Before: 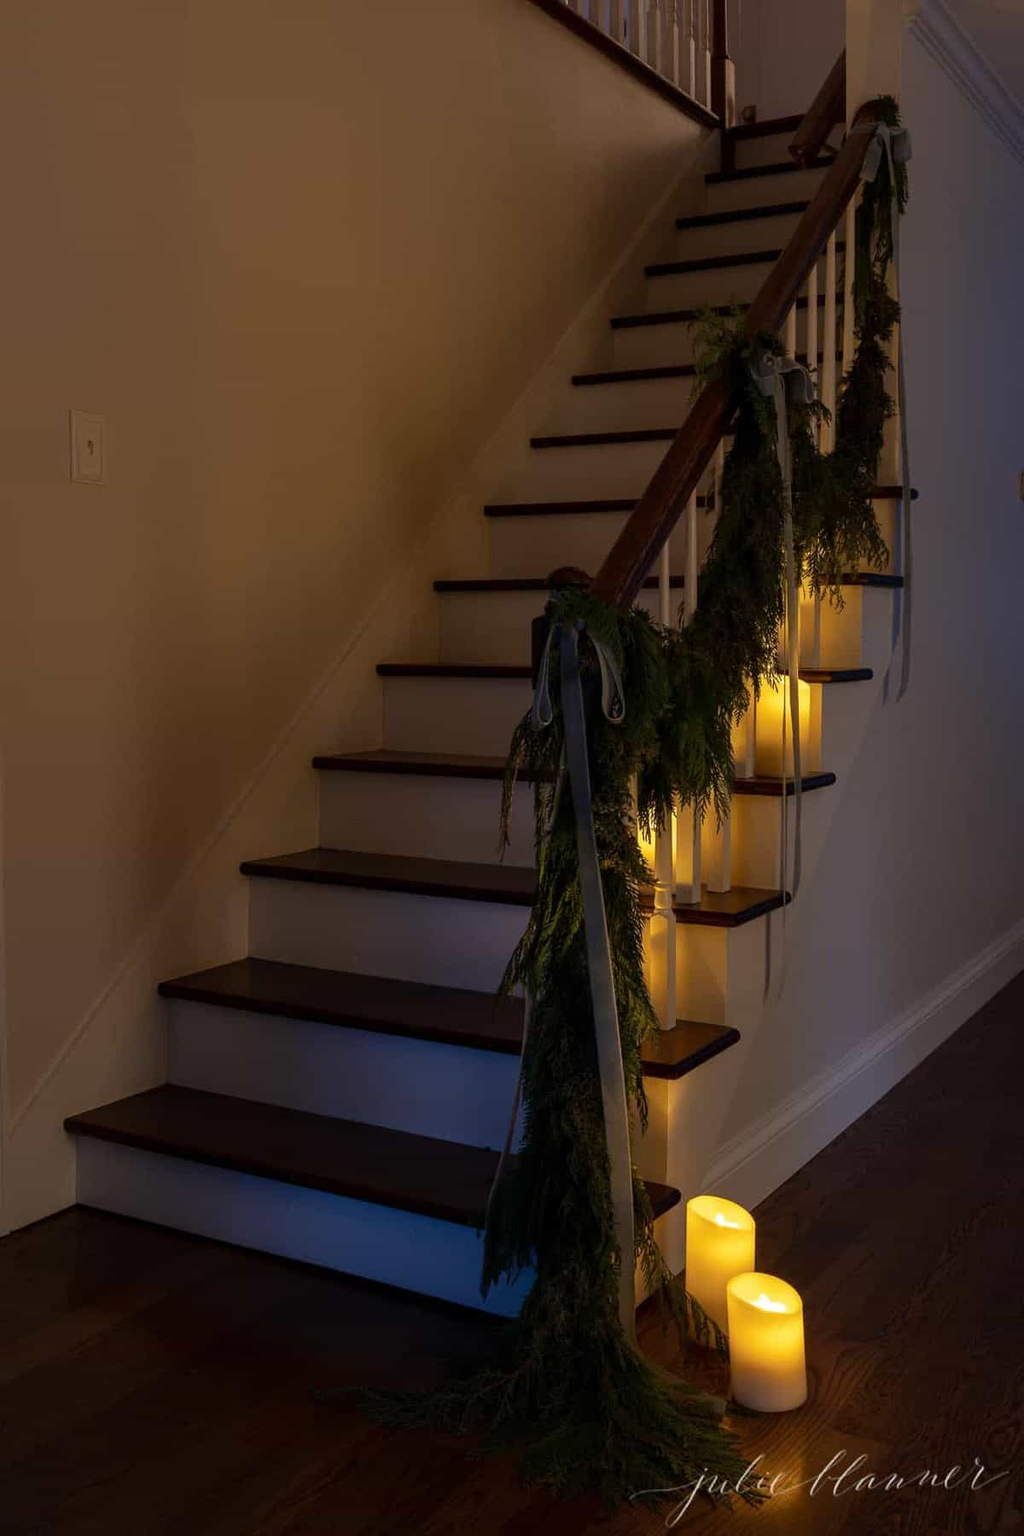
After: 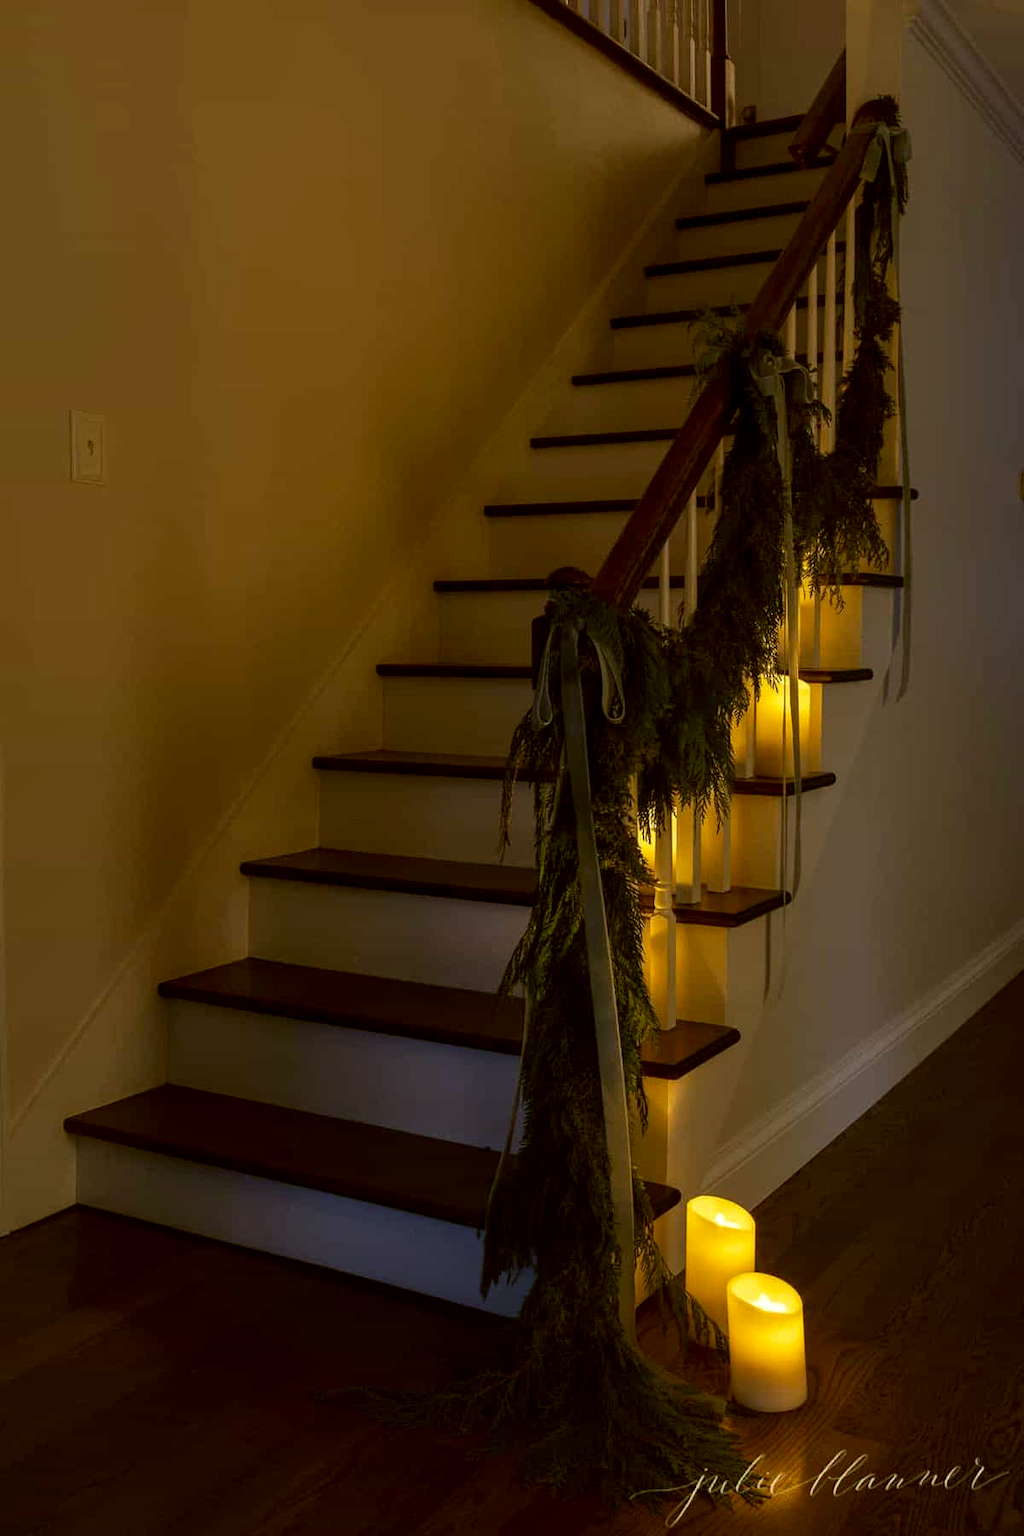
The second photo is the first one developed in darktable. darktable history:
color correction: highlights a* -1.45, highlights b* 10.03, shadows a* 0.754, shadows b* 18.71
local contrast: highlights 103%, shadows 98%, detail 120%, midtone range 0.2
